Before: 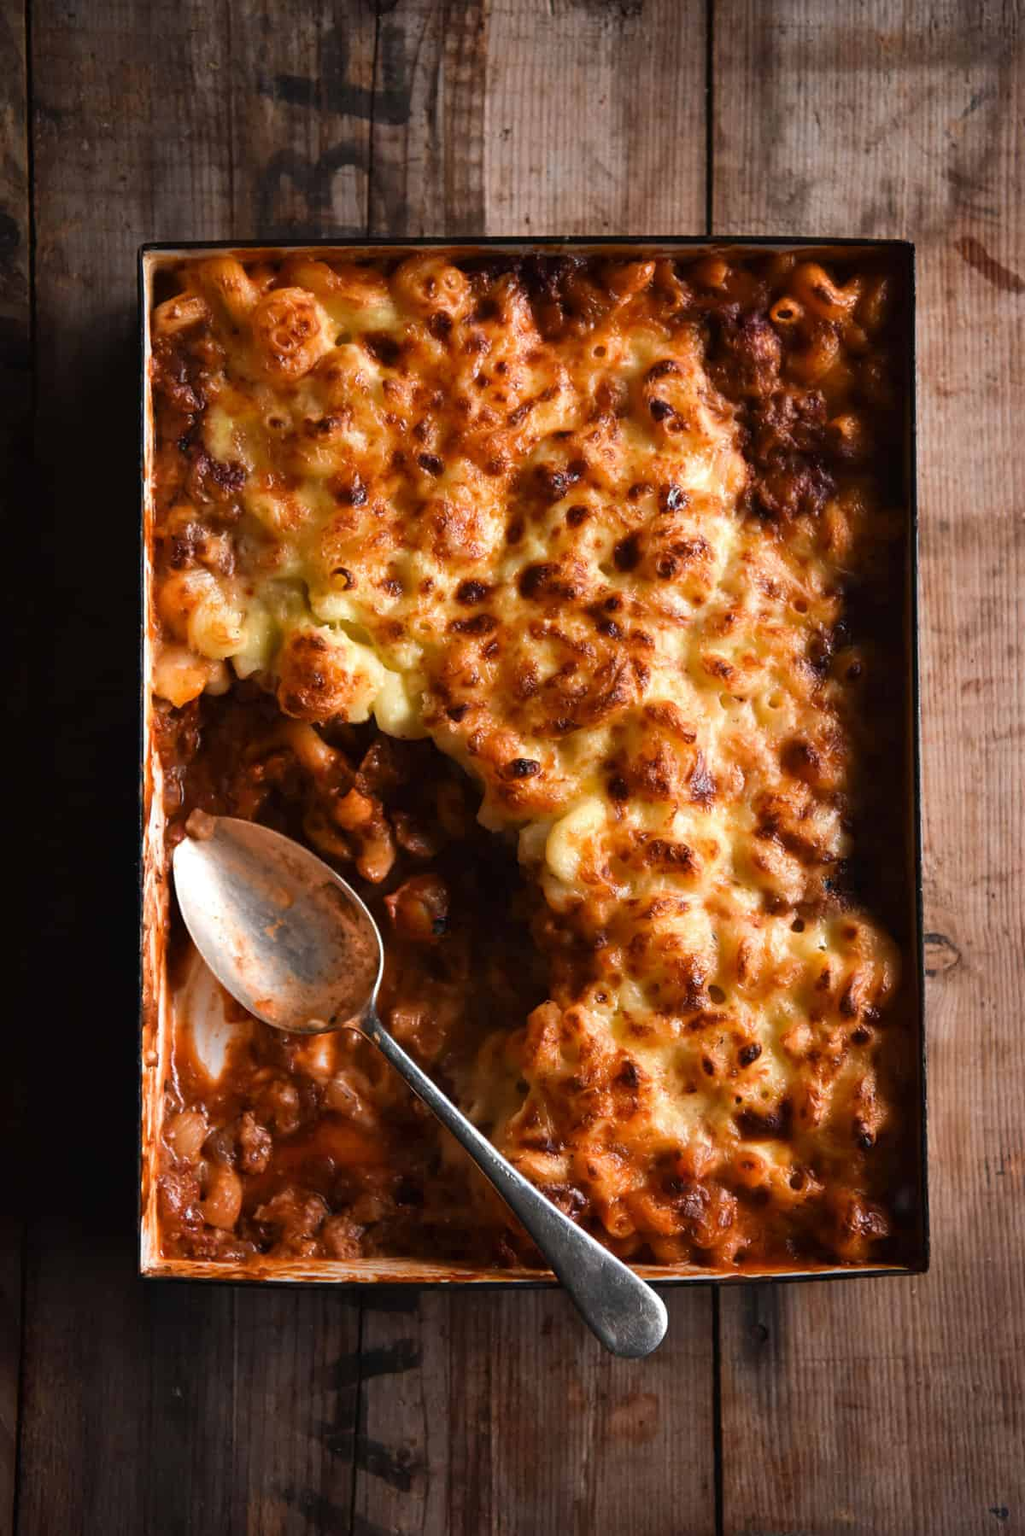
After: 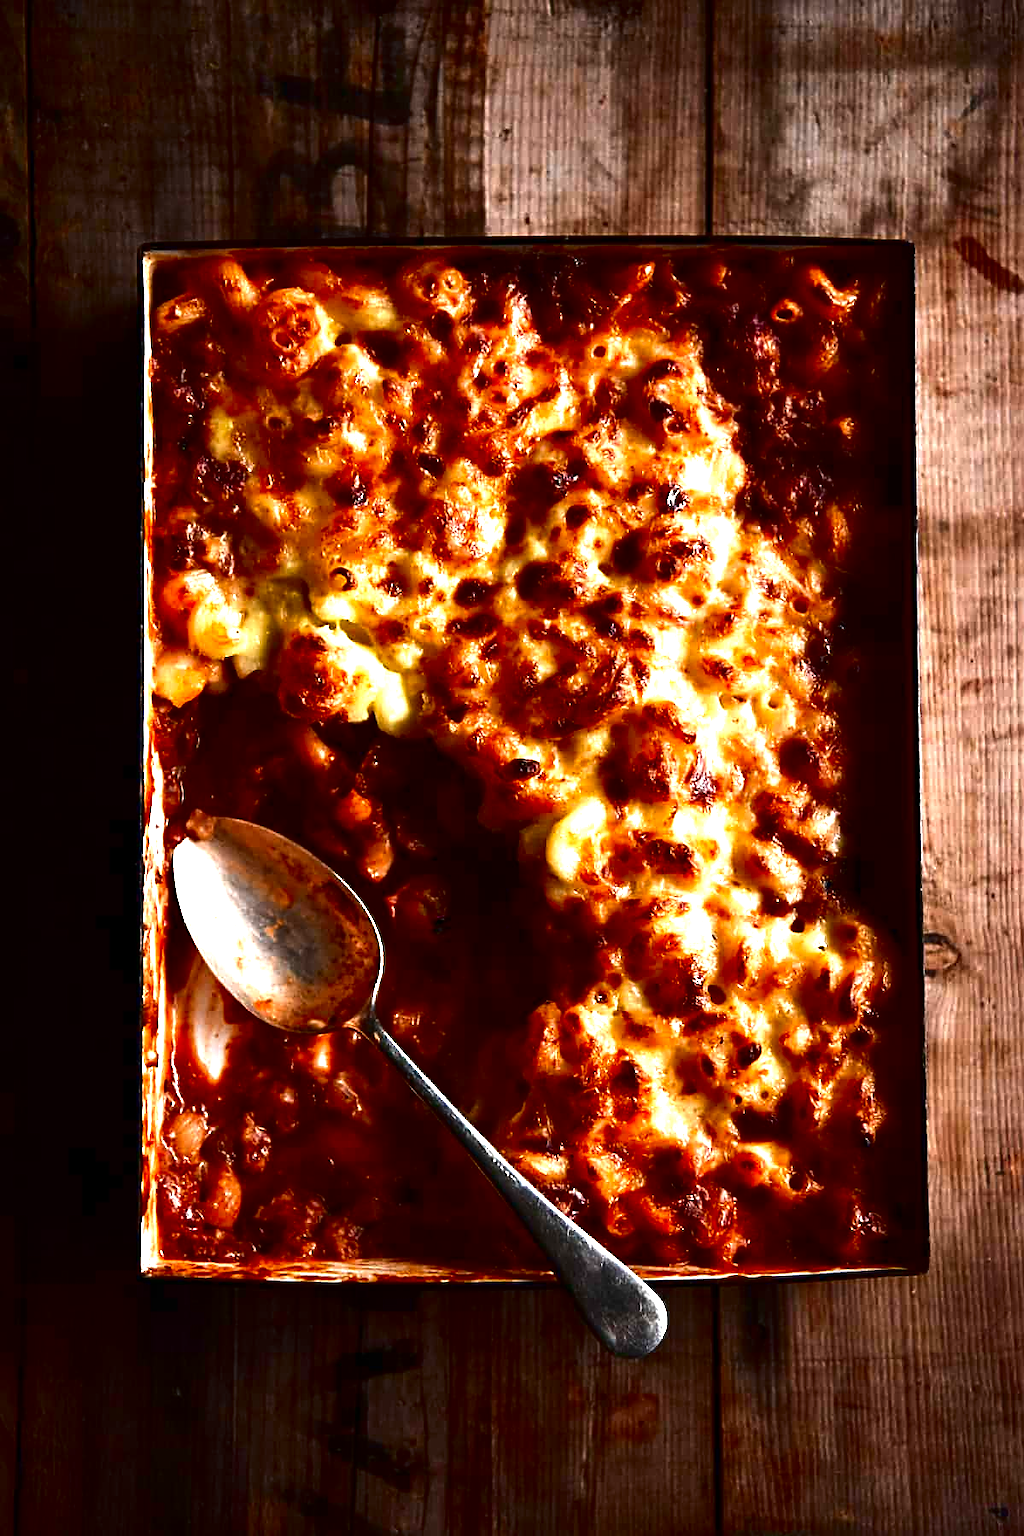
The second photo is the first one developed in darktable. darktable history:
sharpen: radius 1.811, amount 0.405, threshold 1.349
exposure: black level correction 0, exposure 1.001 EV, compensate highlight preservation false
contrast brightness saturation: contrast 0.095, brightness -0.597, saturation 0.172
